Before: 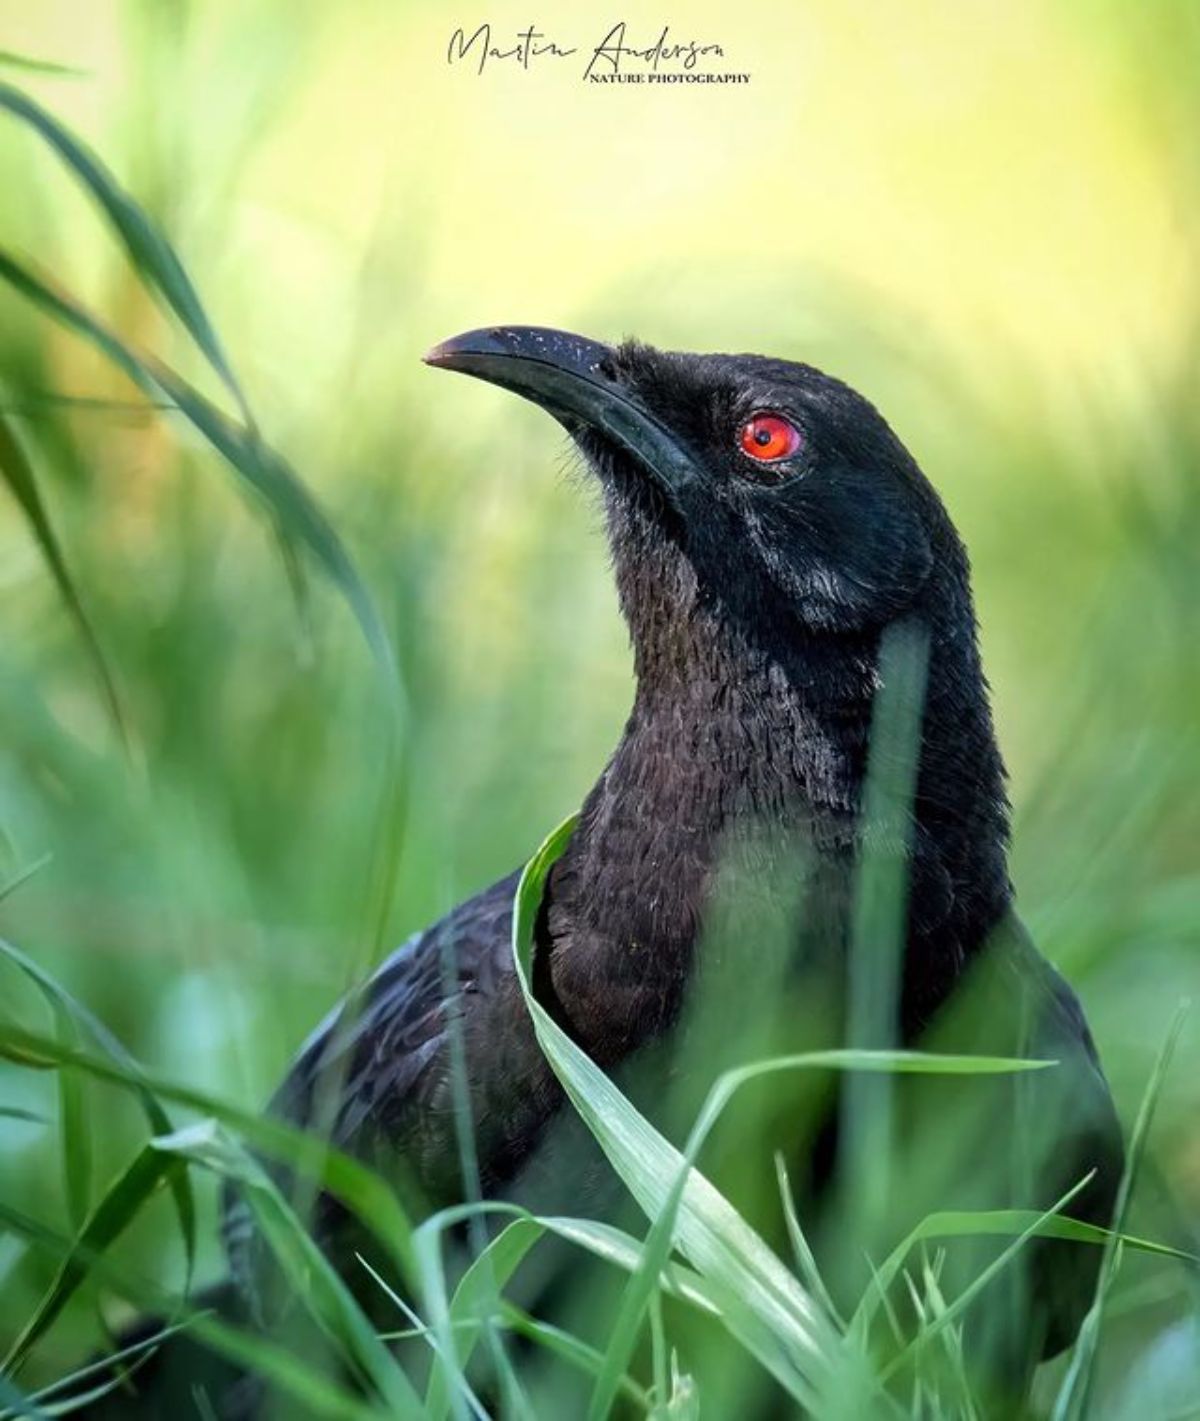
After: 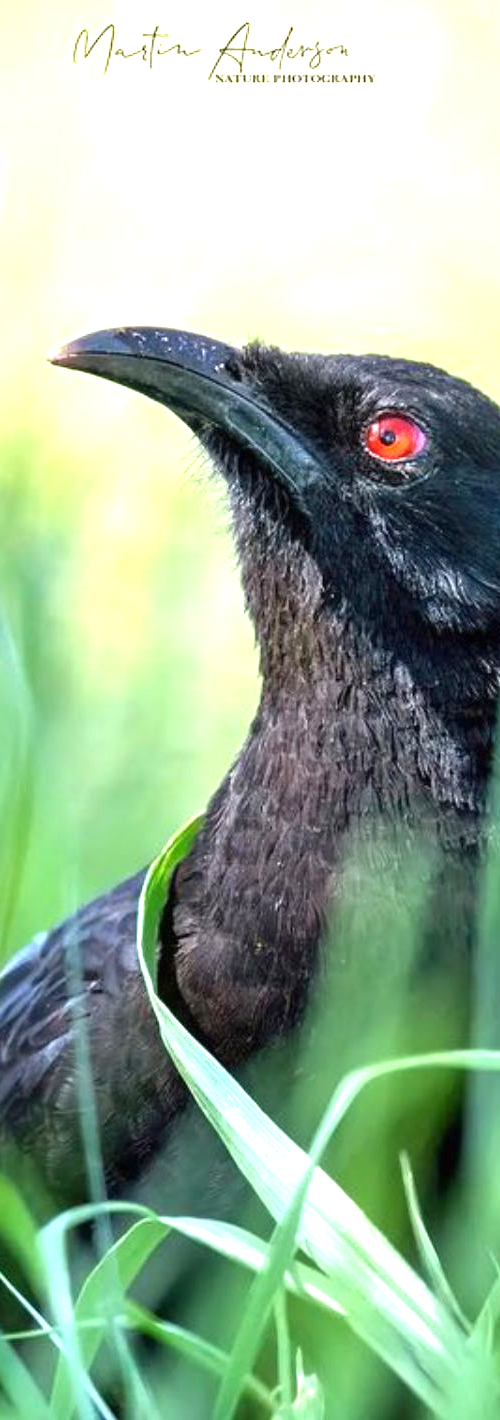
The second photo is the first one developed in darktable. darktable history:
crop: left 31.292%, right 27.003%
exposure: black level correction 0, exposure 1.02 EV, compensate highlight preservation false
